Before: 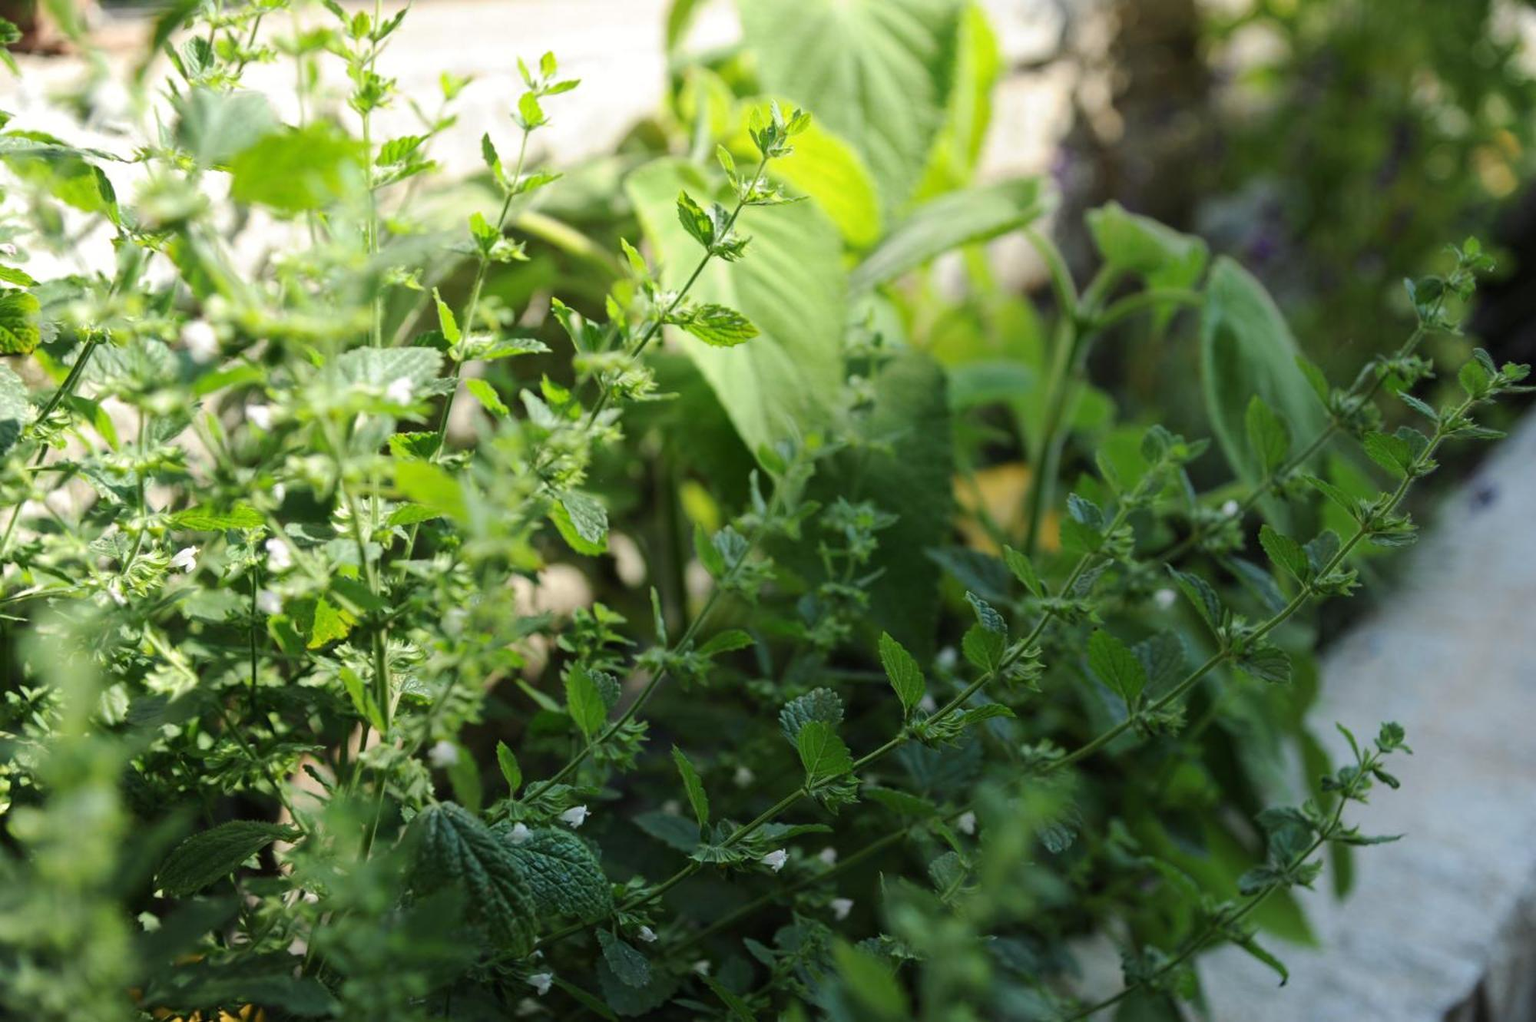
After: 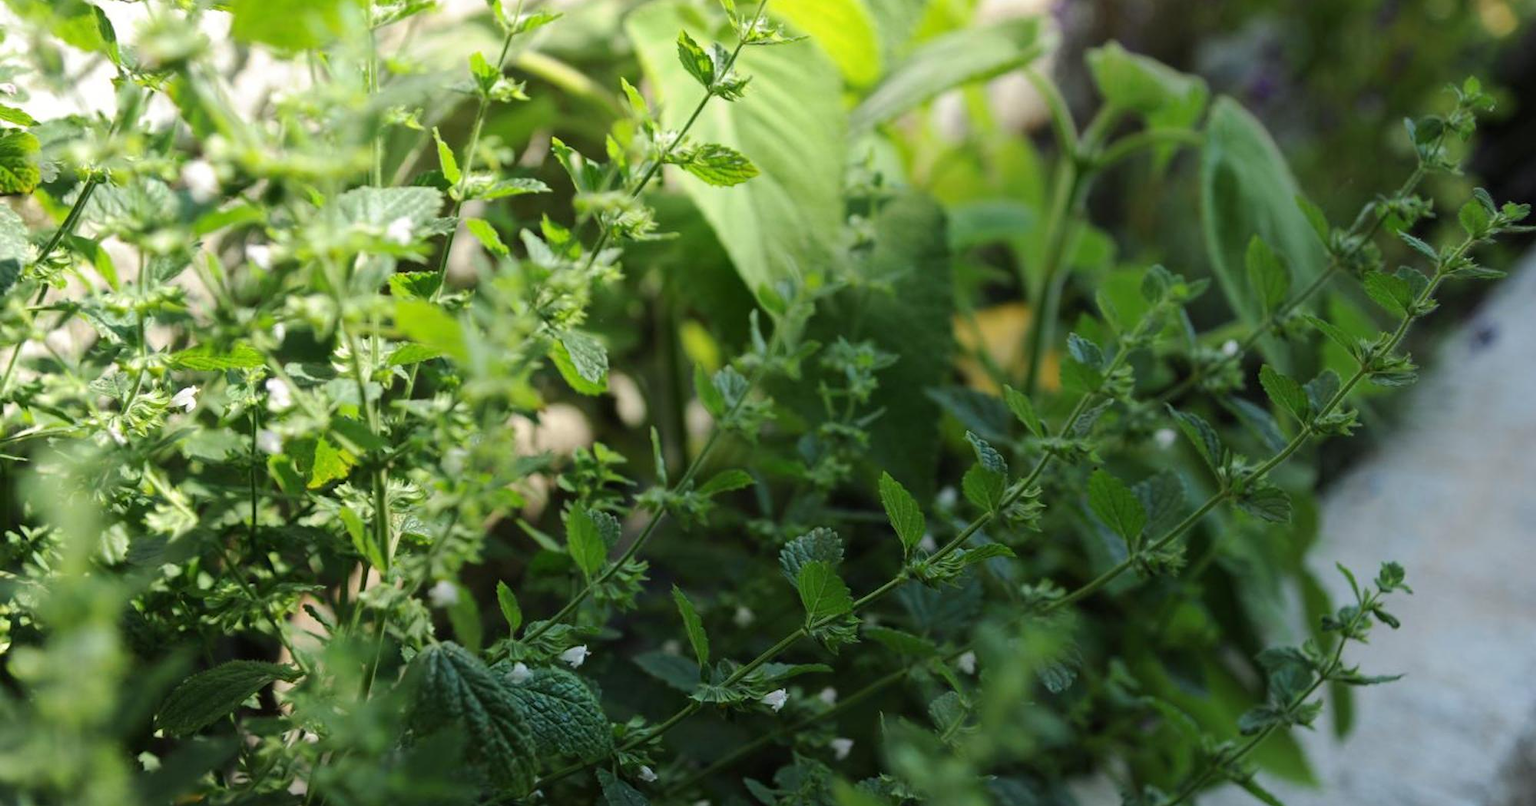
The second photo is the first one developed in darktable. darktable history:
crop and rotate: top 15.723%, bottom 5.349%
